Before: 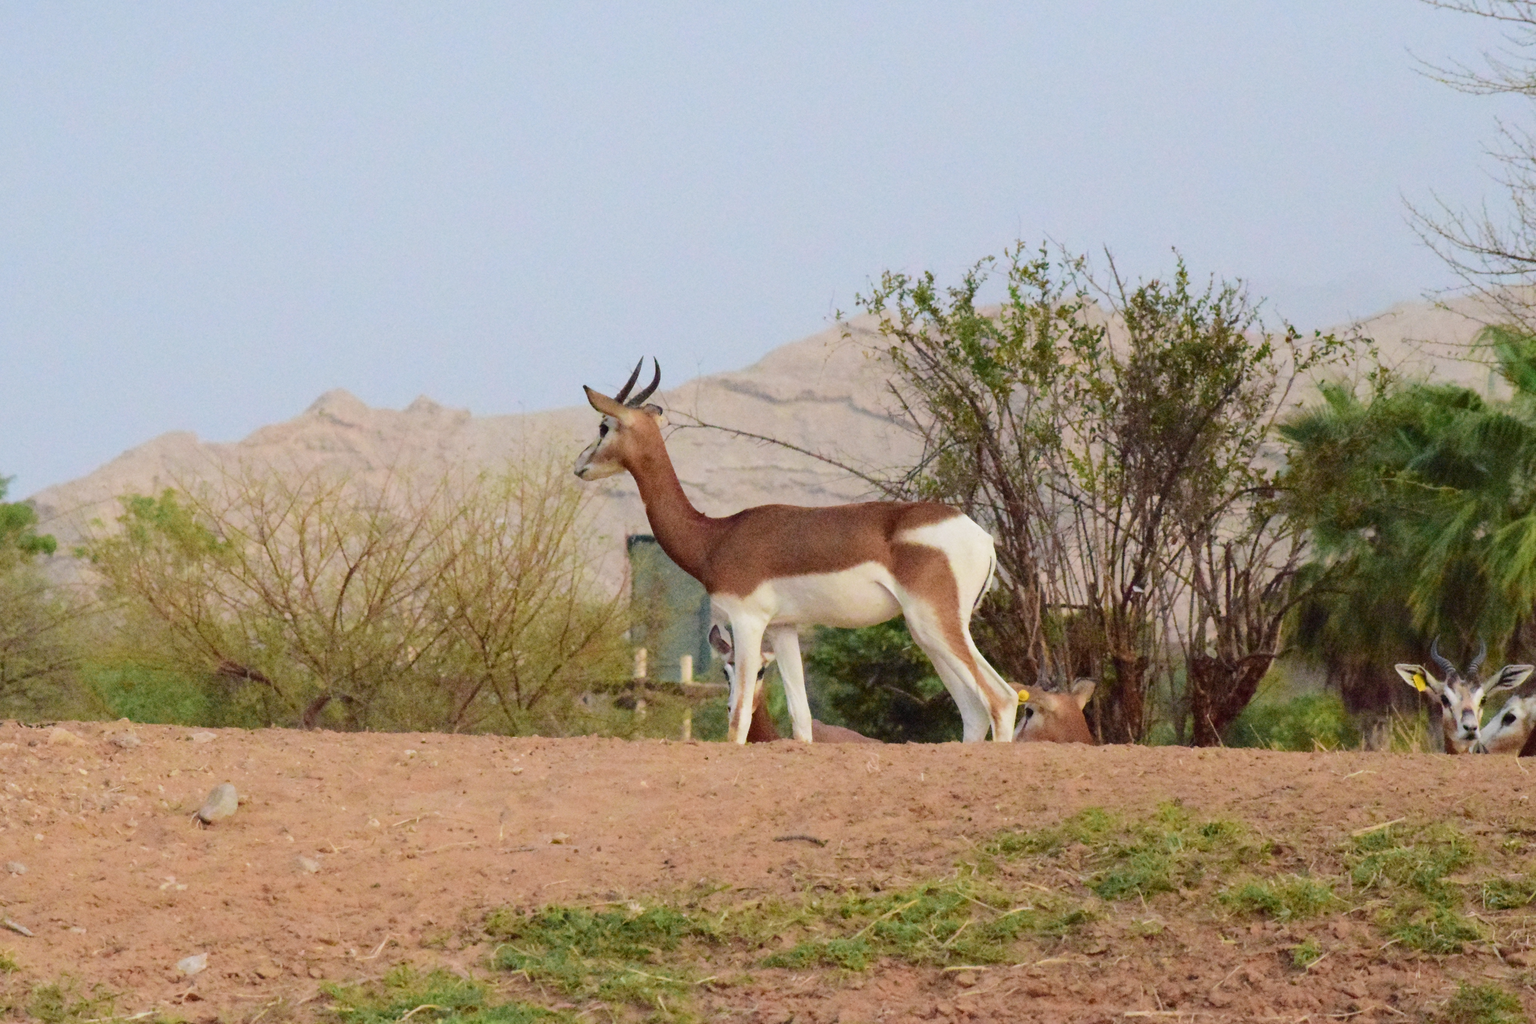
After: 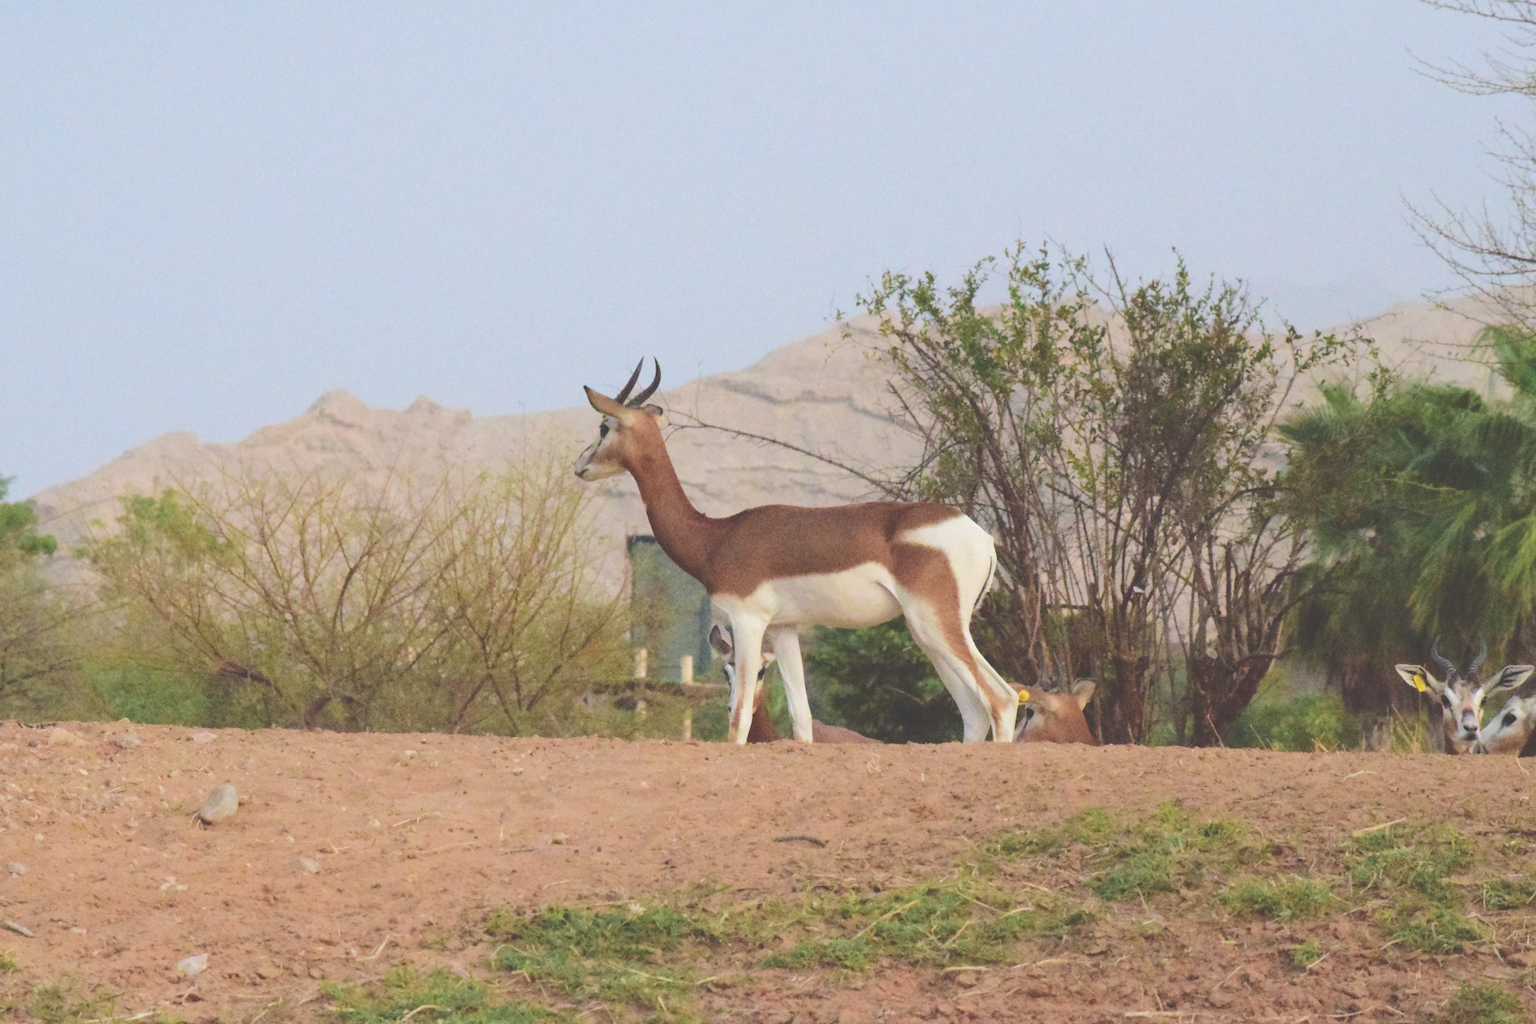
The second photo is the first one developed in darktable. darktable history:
color correction: highlights b* -0.045
exposure: black level correction -0.04, exposure 0.06 EV, compensate highlight preservation false
